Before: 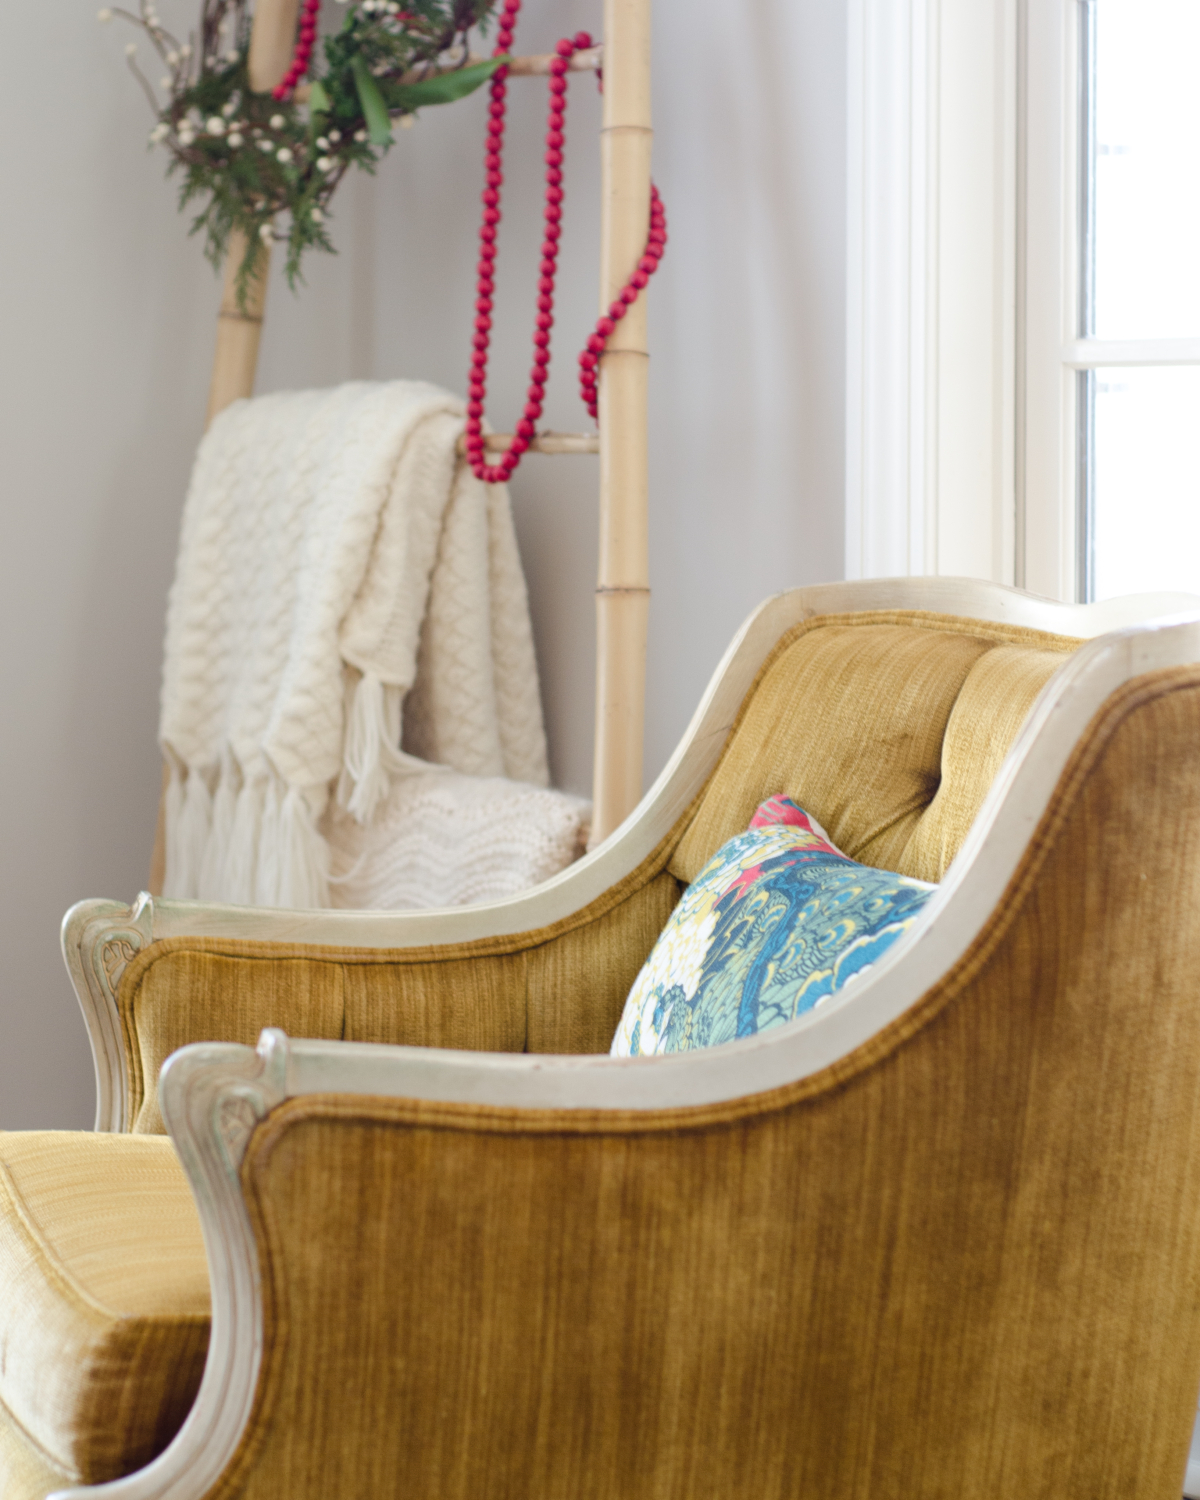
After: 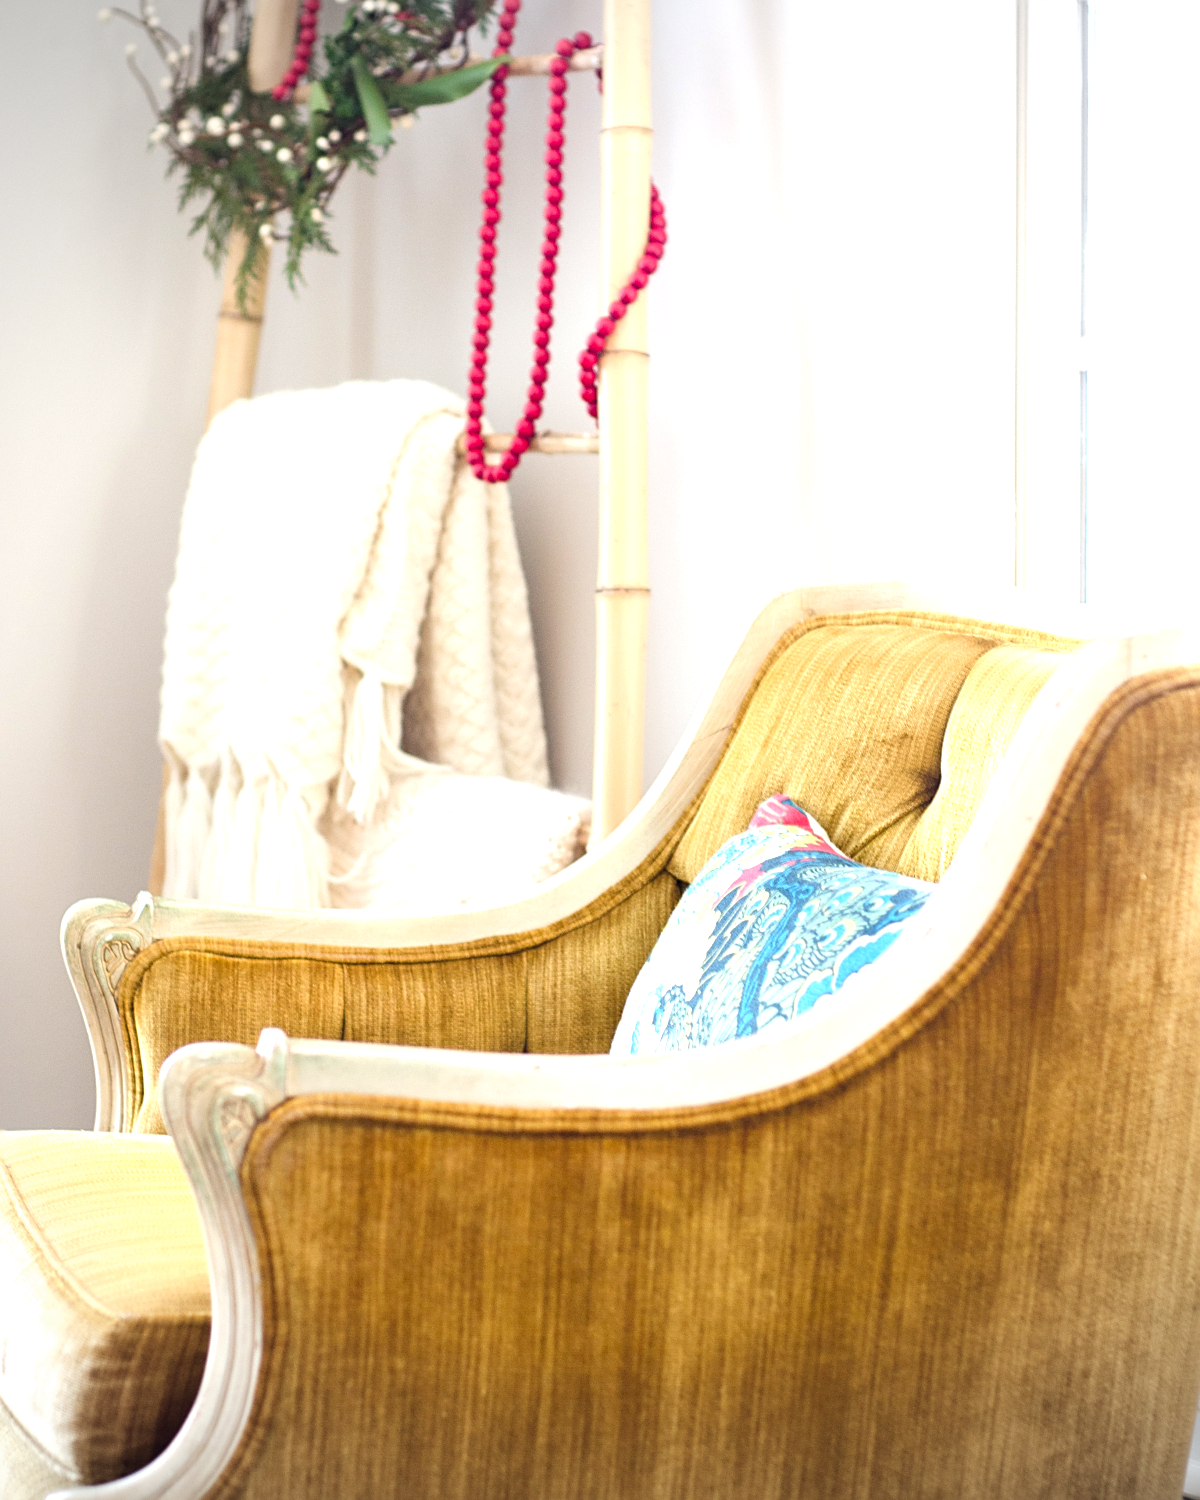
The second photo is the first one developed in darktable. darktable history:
vignetting: brightness -0.468, unbound false
levels: levels [0, 0.374, 0.749]
sharpen: on, module defaults
